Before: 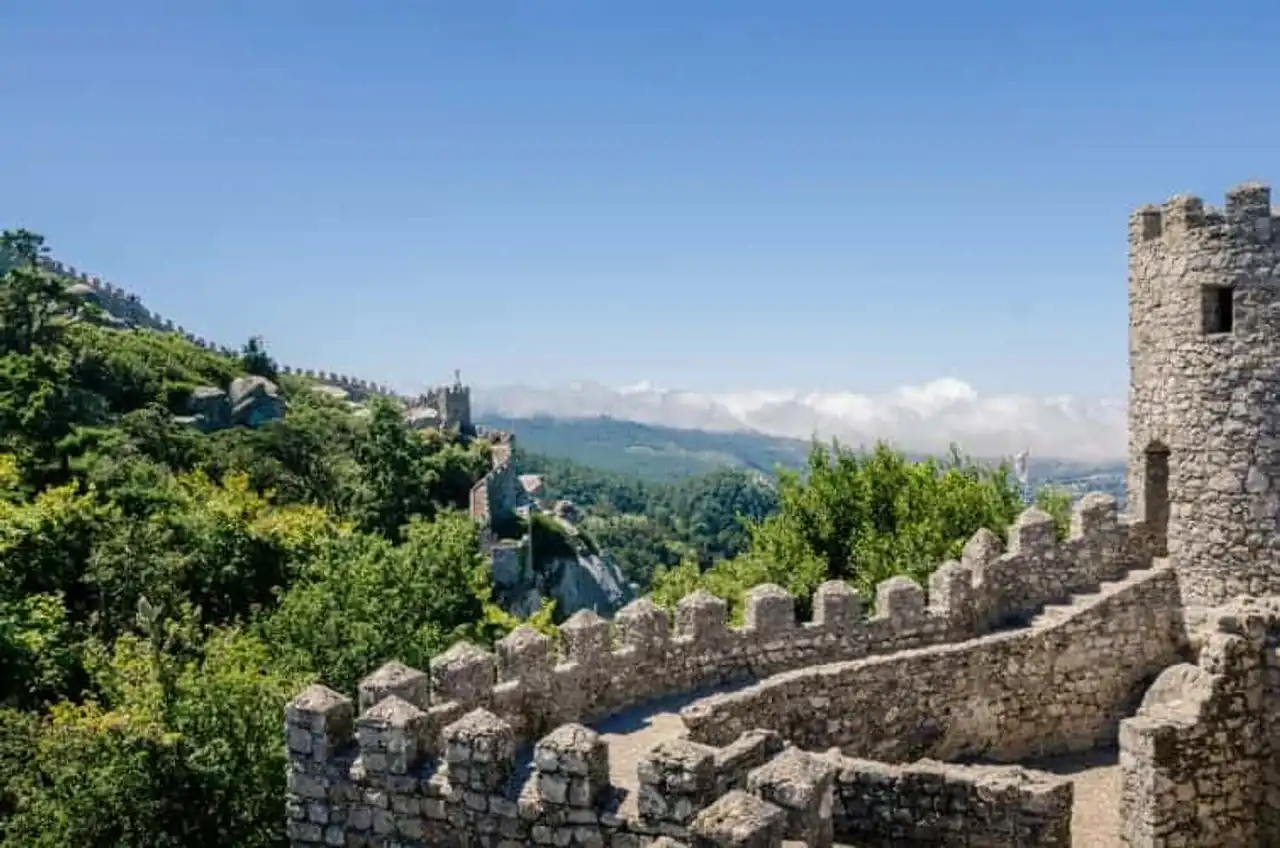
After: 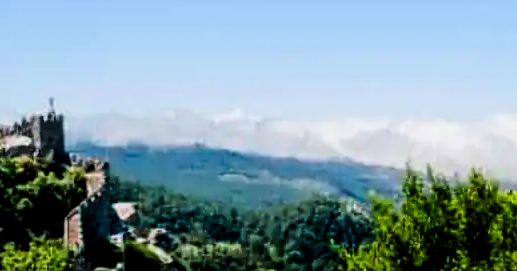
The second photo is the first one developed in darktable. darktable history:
filmic rgb: black relative exposure -5 EV, white relative exposure 3.2 EV, hardness 3.42, contrast 1.2, highlights saturation mix -30%
color balance: contrast 6.48%, output saturation 113.3%
tone curve: curves: ch0 [(0, 0) (0.004, 0.001) (0.133, 0.112) (0.325, 0.362) (0.832, 0.893) (1, 1)], color space Lab, linked channels, preserve colors none
contrast brightness saturation: contrast 0.1, brightness -0.26, saturation 0.14
crop: left 31.751%, top 32.172%, right 27.8%, bottom 35.83%
